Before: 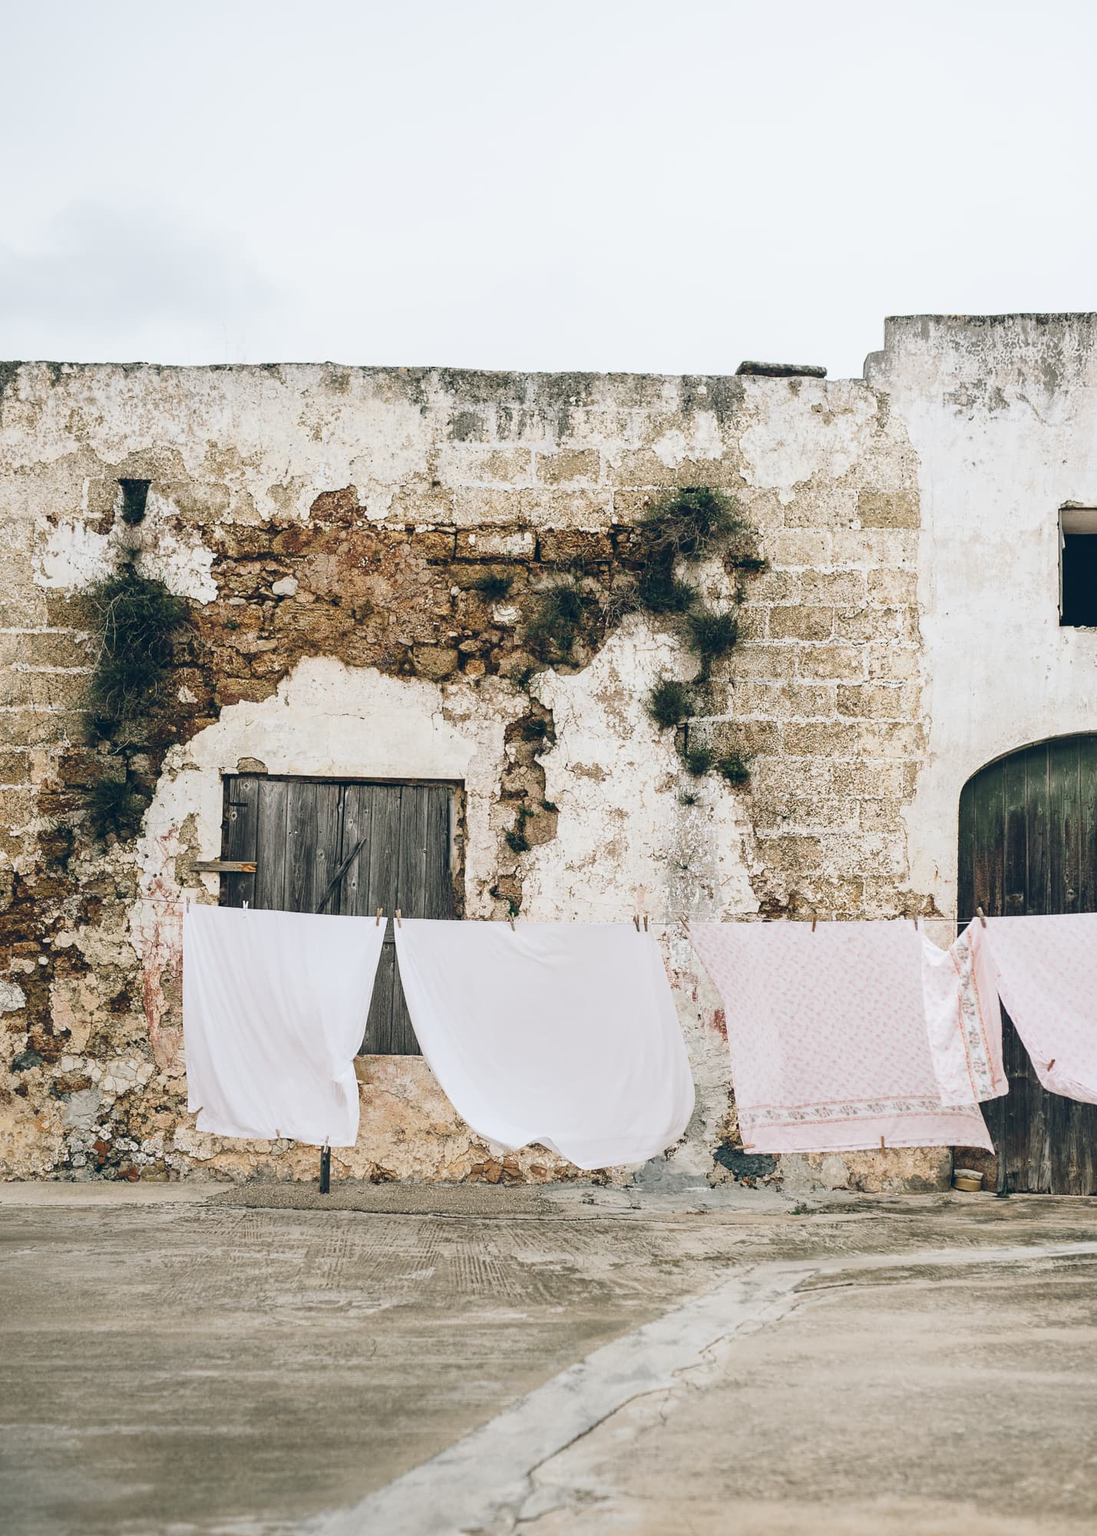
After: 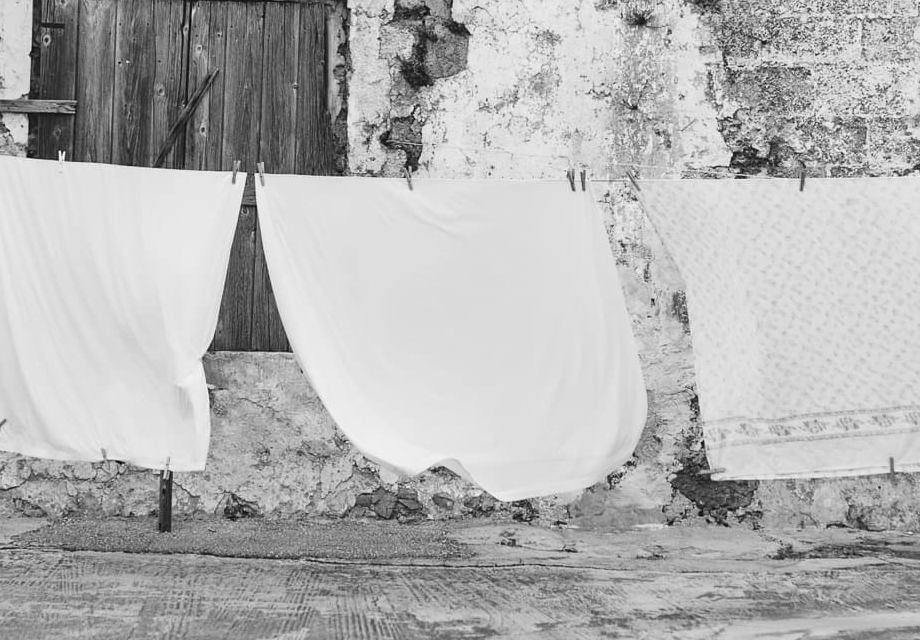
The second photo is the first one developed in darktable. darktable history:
crop: left 18.091%, top 51.13%, right 17.525%, bottom 16.85%
color calibration: output gray [0.25, 0.35, 0.4, 0], x 0.383, y 0.372, temperature 3905.17 K
